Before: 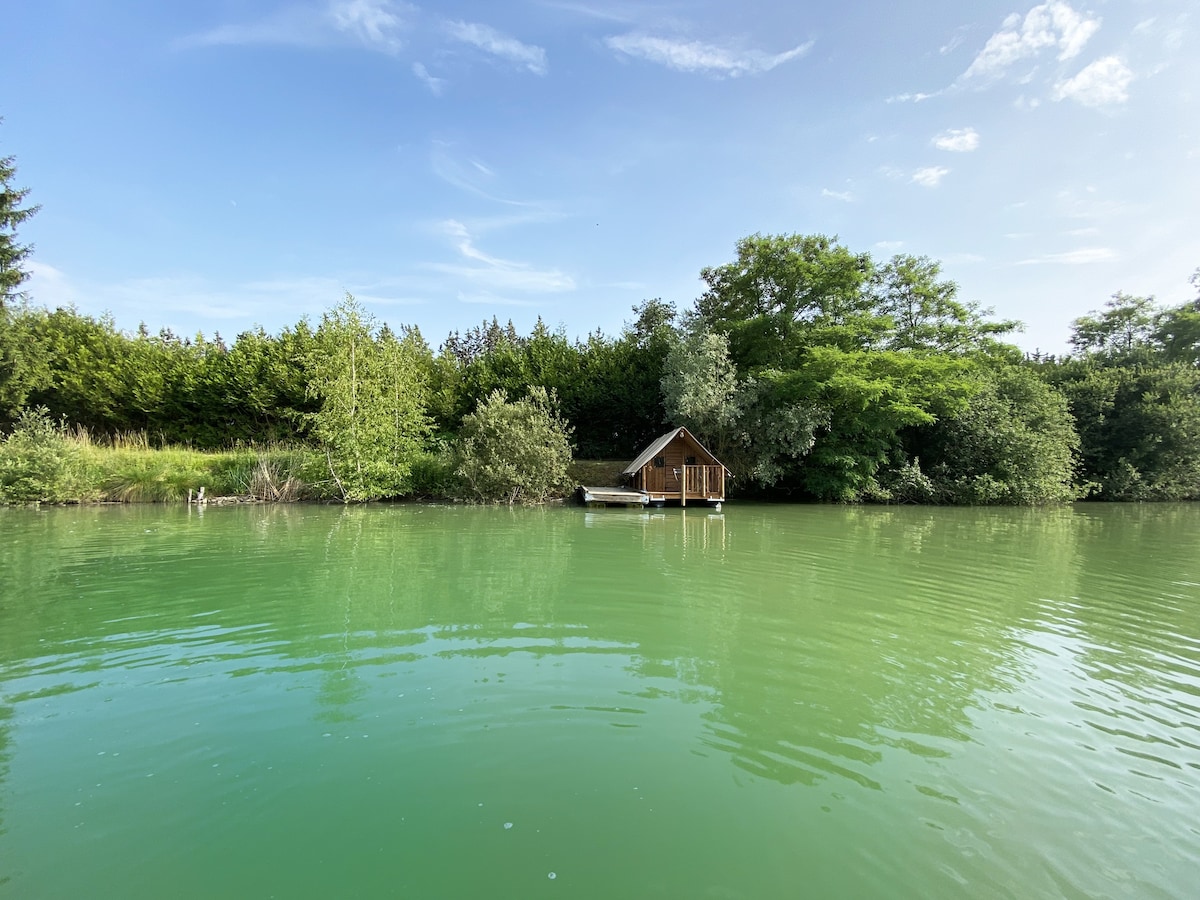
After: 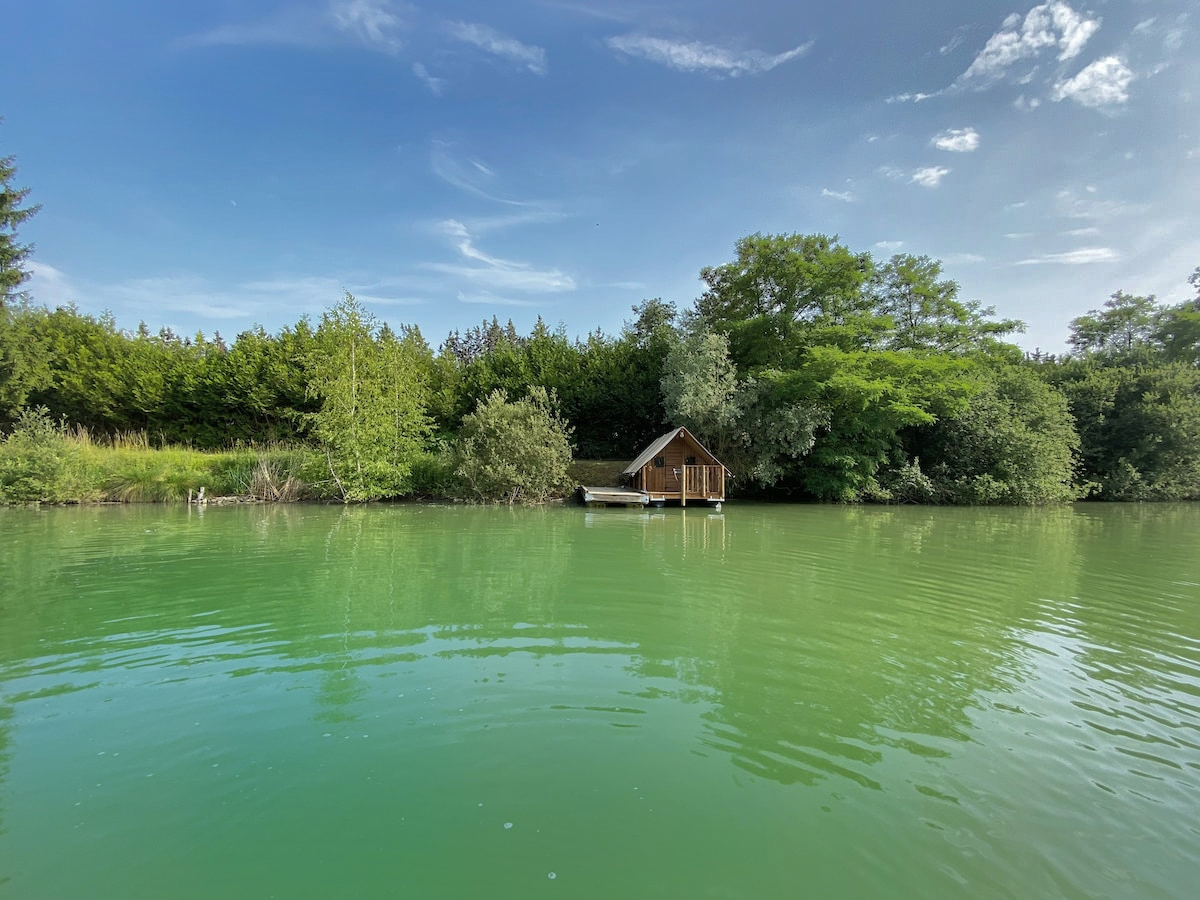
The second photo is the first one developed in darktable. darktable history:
shadows and highlights: shadows 38.03, highlights -74.34
